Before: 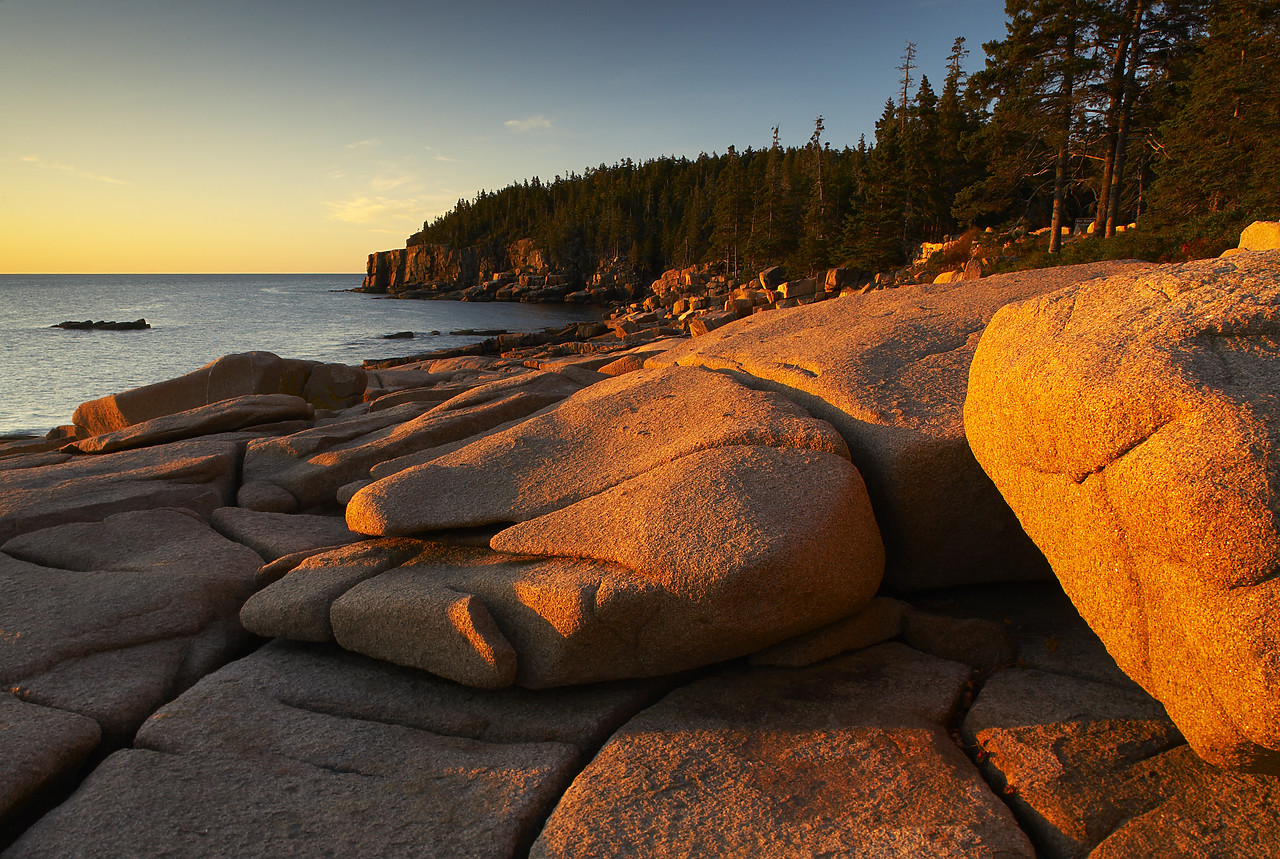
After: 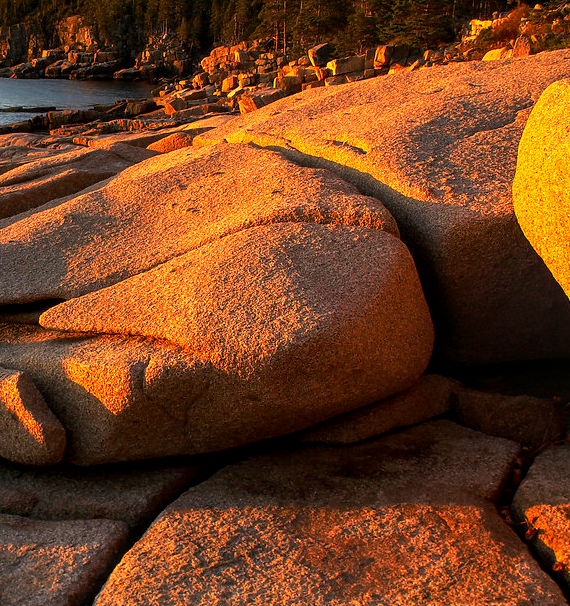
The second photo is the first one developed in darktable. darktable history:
local contrast: on, module defaults
base curve: curves: ch0 [(0, 0) (0.579, 0.807) (1, 1)], preserve colors none
crop: left 35.236%, top 25.964%, right 20.164%, bottom 3.433%
